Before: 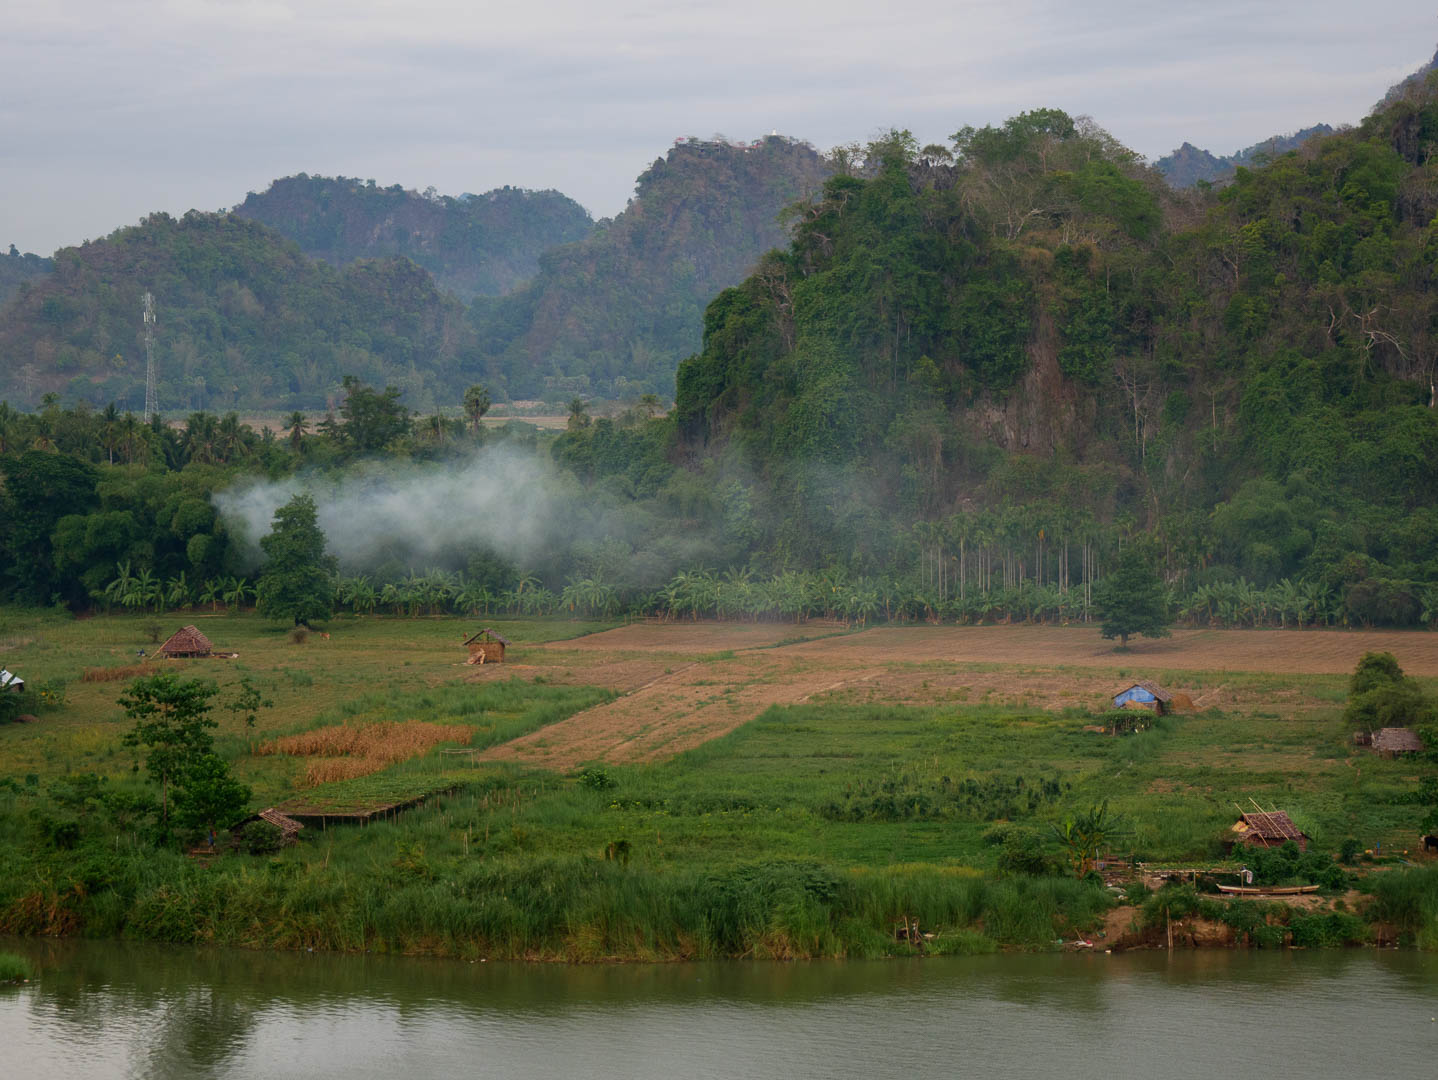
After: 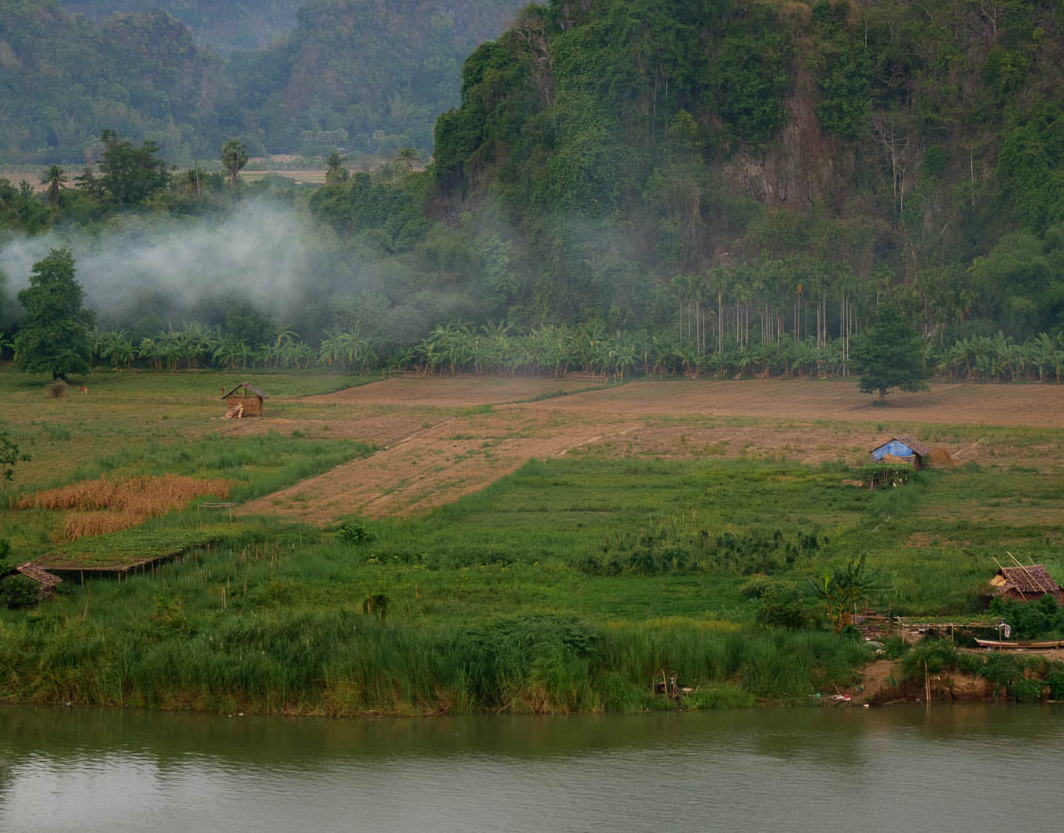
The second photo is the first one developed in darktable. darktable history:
crop: left 16.871%, top 22.857%, right 9.116%
